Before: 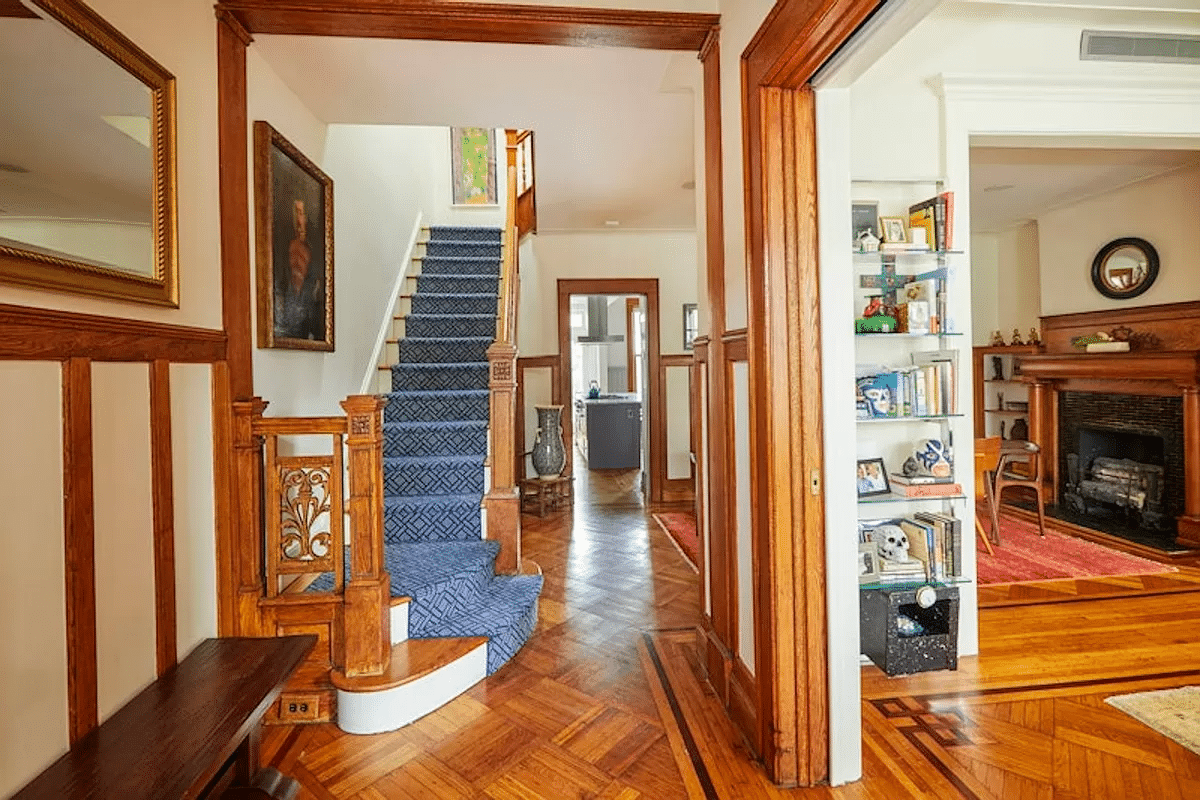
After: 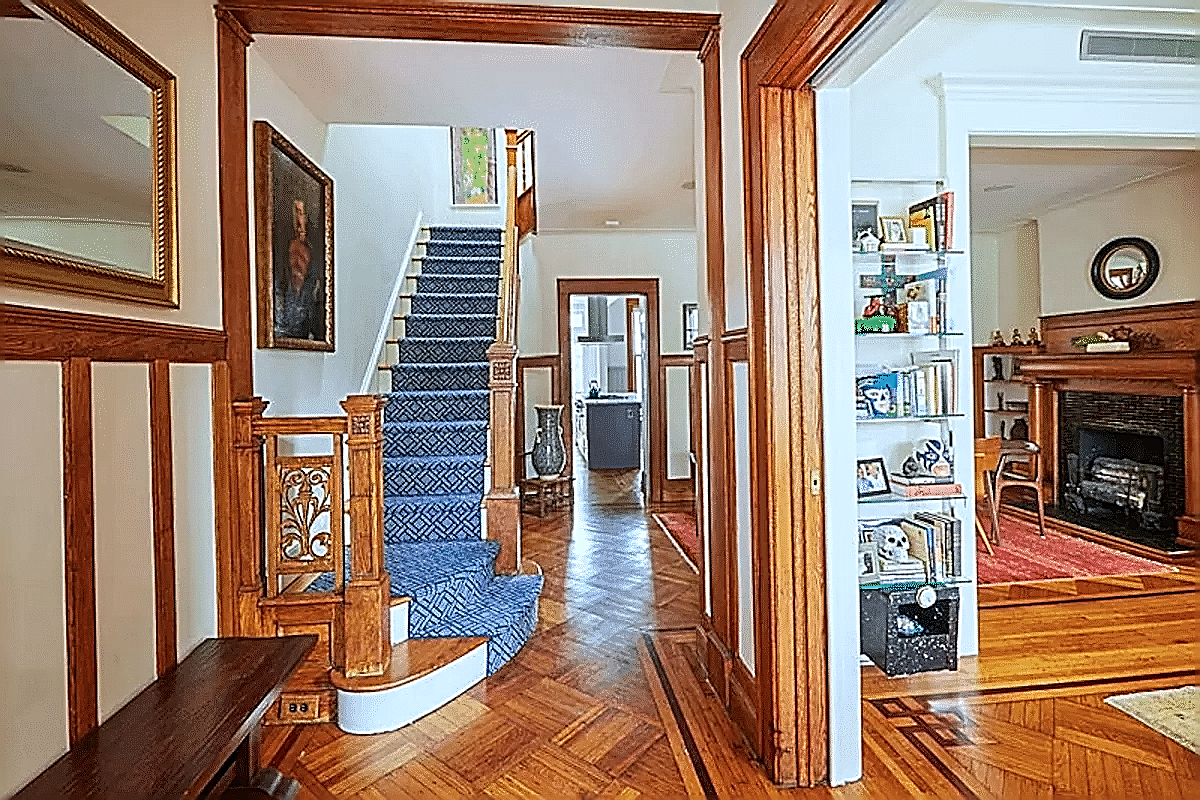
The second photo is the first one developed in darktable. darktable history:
sharpen: amount 1.993
color calibration: x 0.38, y 0.39, temperature 4082.37 K
